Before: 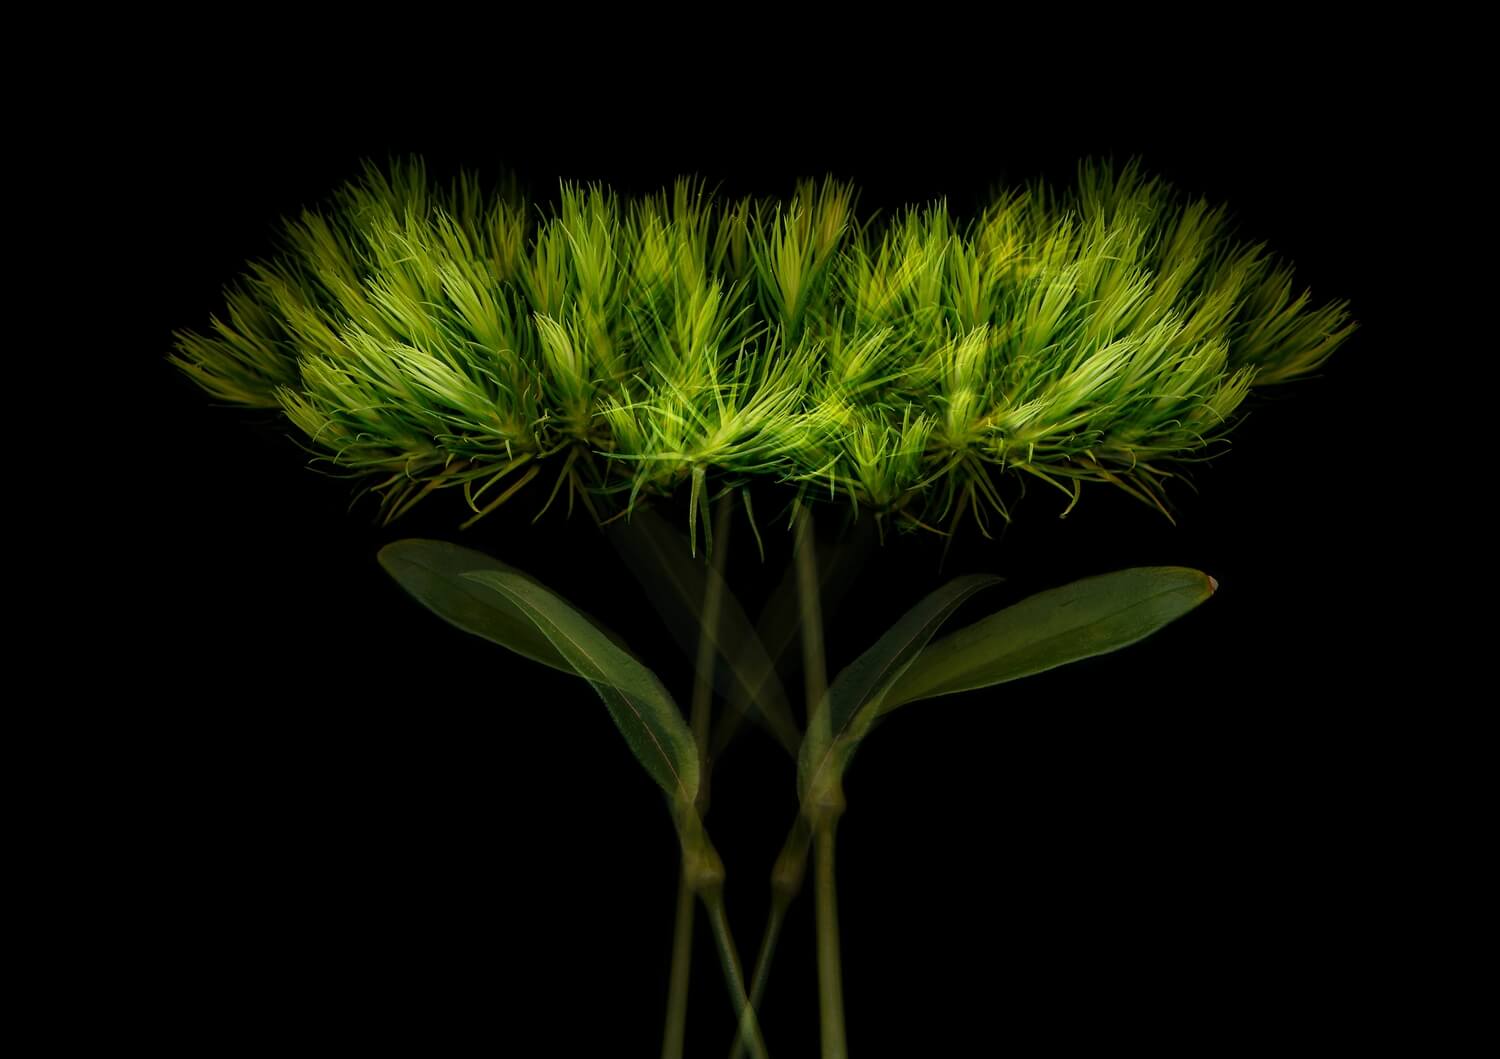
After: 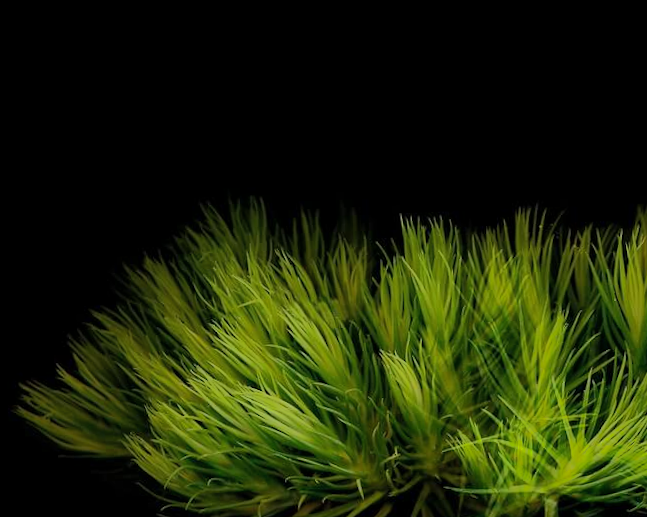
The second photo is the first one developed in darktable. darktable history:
shadows and highlights: shadows 25, highlights -70
crop and rotate: left 10.817%, top 0.062%, right 47.194%, bottom 53.626%
rotate and perspective: rotation -2.29°, automatic cropping off
